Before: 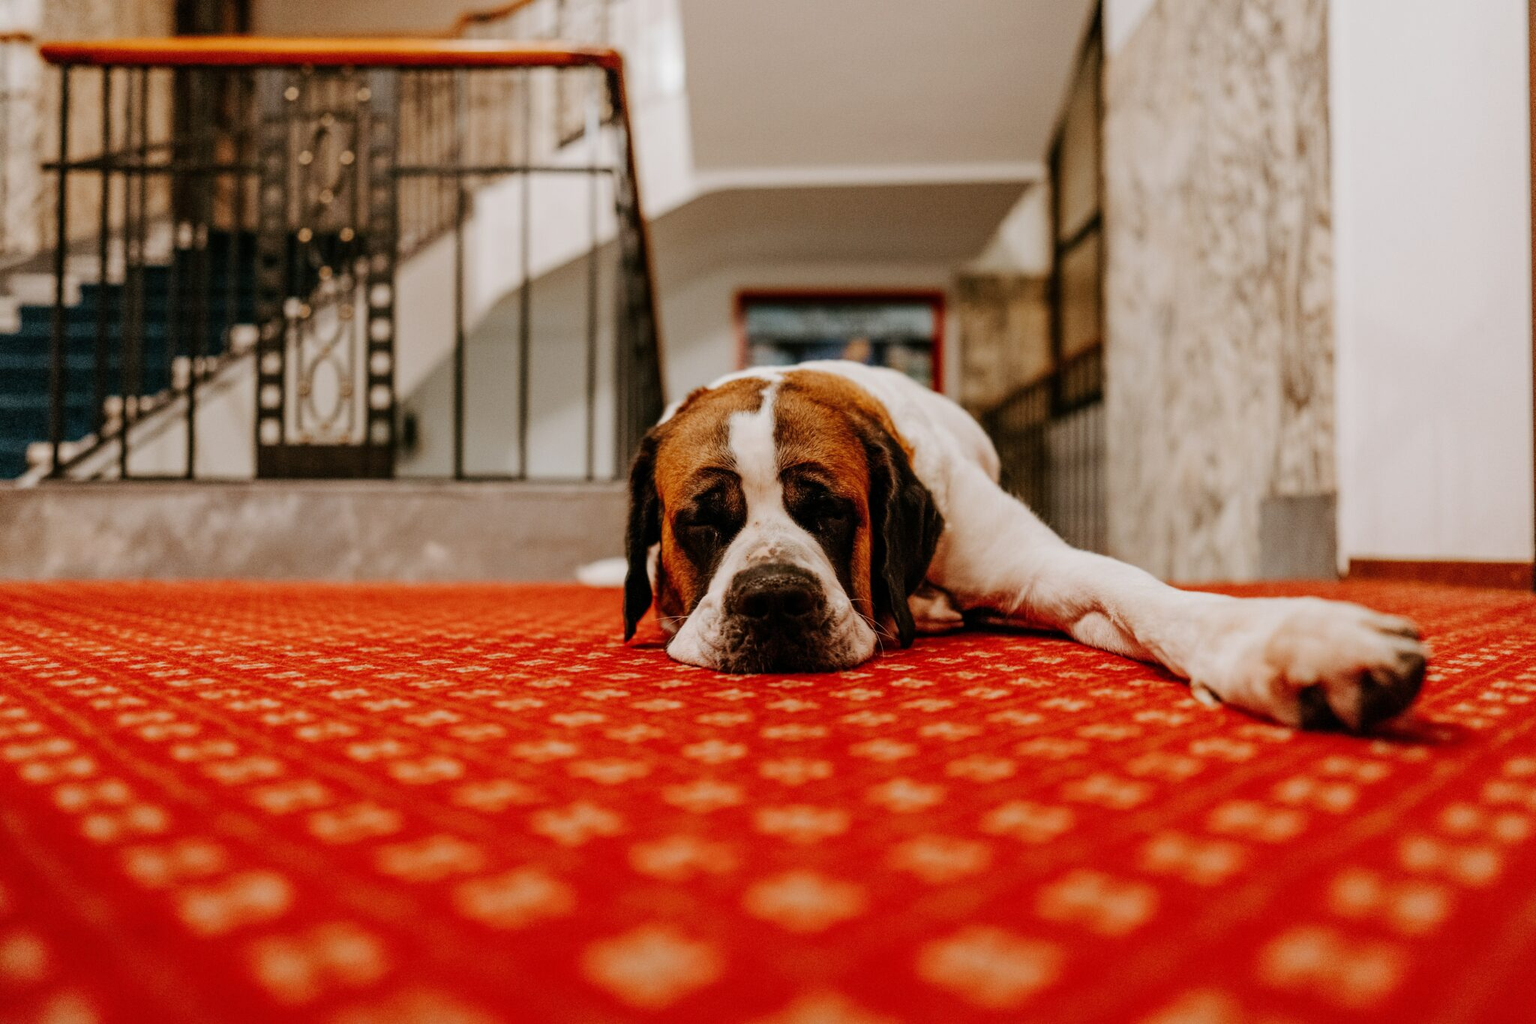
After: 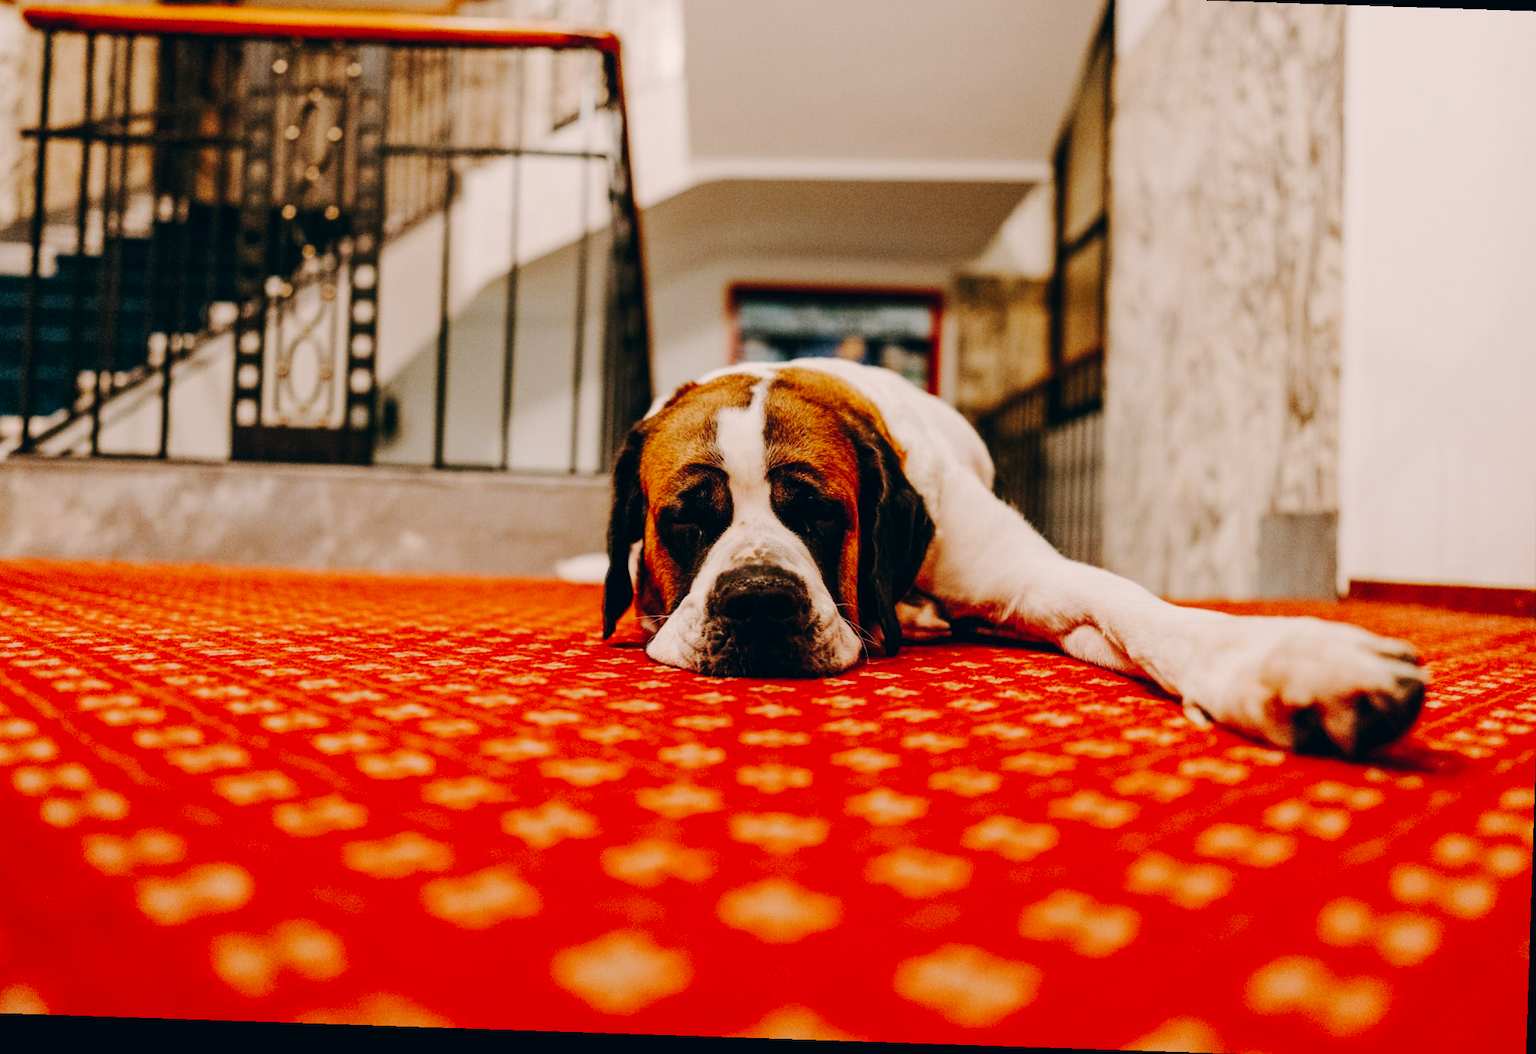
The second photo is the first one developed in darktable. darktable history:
tone curve: curves: ch0 [(0, 0.01) (0.097, 0.07) (0.204, 0.173) (0.447, 0.517) (0.539, 0.624) (0.733, 0.791) (0.879, 0.898) (1, 0.98)]; ch1 [(0, 0) (0.393, 0.415) (0.447, 0.448) (0.485, 0.494) (0.523, 0.509) (0.545, 0.541) (0.574, 0.561) (0.648, 0.674) (1, 1)]; ch2 [(0, 0) (0.369, 0.388) (0.449, 0.431) (0.499, 0.5) (0.521, 0.51) (0.53, 0.54) (0.564, 0.569) (0.674, 0.735) (1, 1)], preserve colors none
crop and rotate: angle -1.89°, left 3.164%, top 3.616%, right 1.459%, bottom 0.705%
color correction: highlights a* 5.42, highlights b* 5.31, shadows a* -4.25, shadows b* -5.23
